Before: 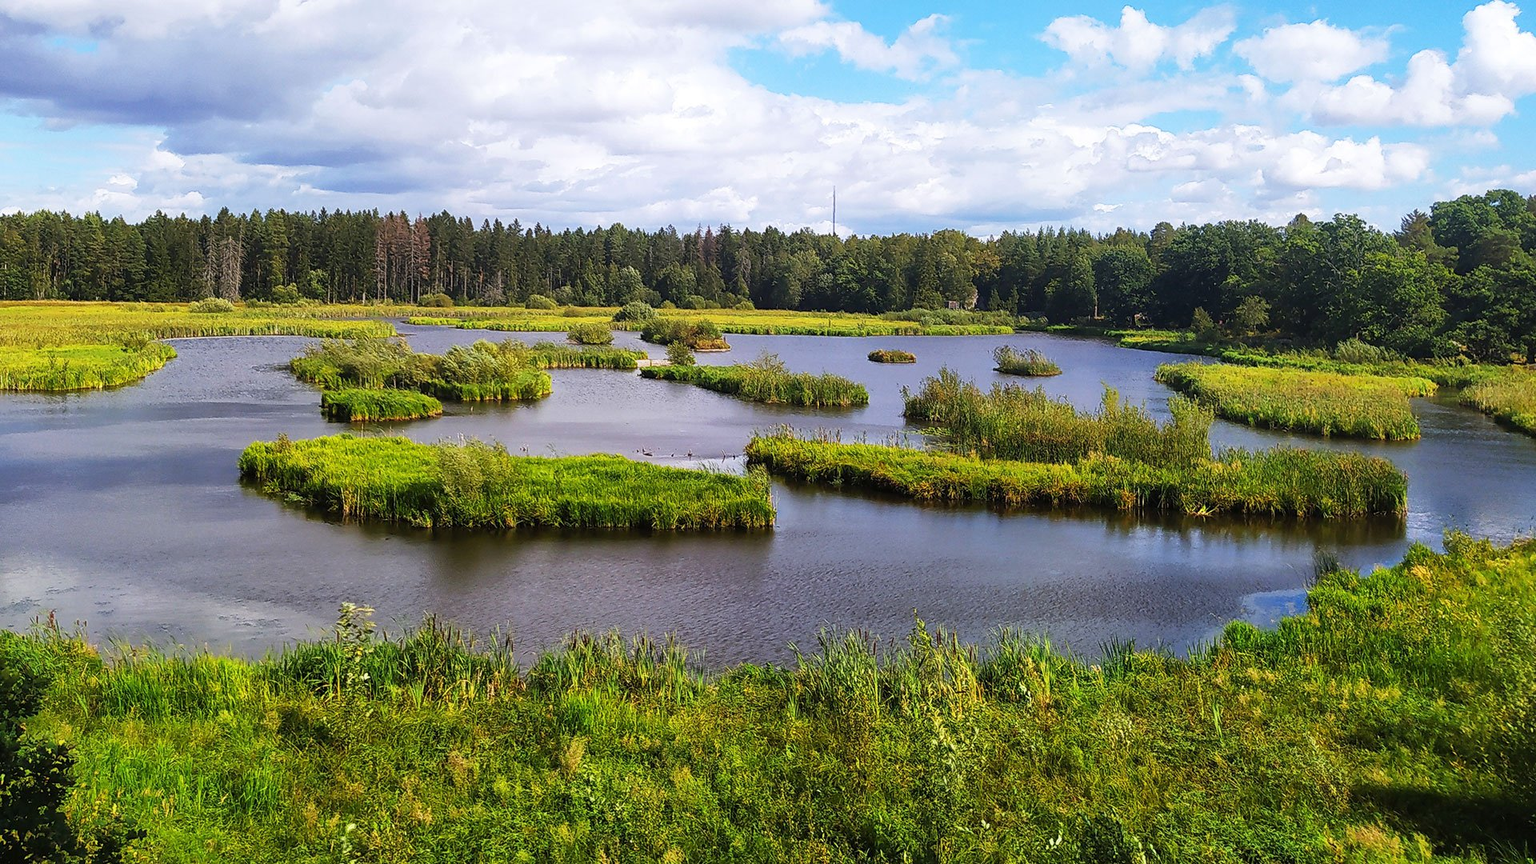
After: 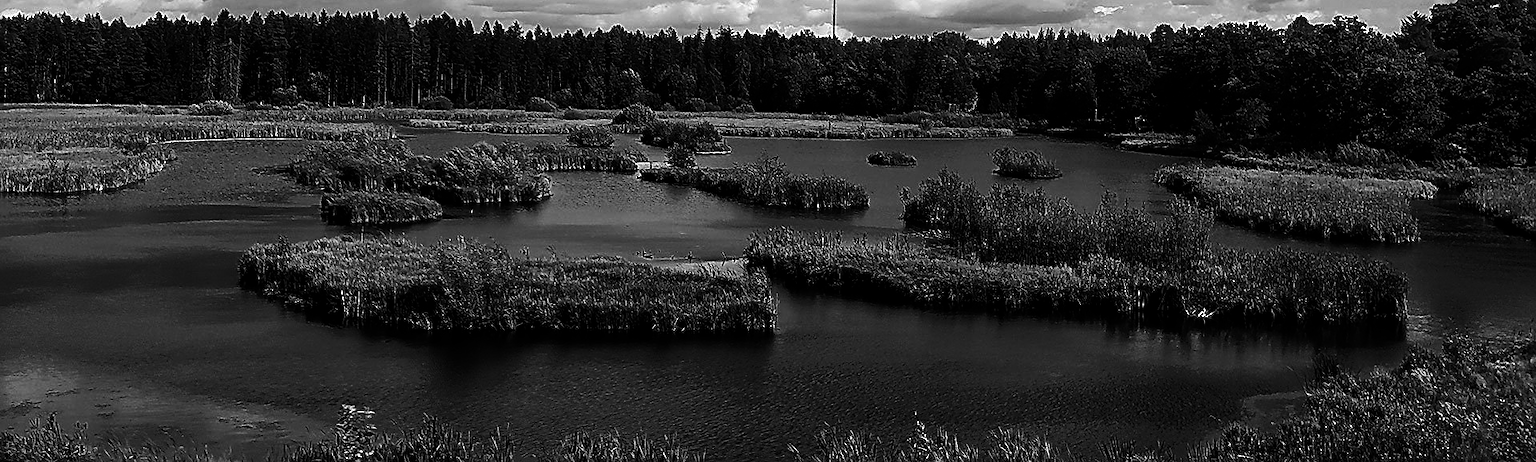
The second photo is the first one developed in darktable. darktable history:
crop and rotate: top 23.043%, bottom 23.437%
sharpen: on, module defaults
contrast brightness saturation: contrast 0.02, brightness -1, saturation -1
